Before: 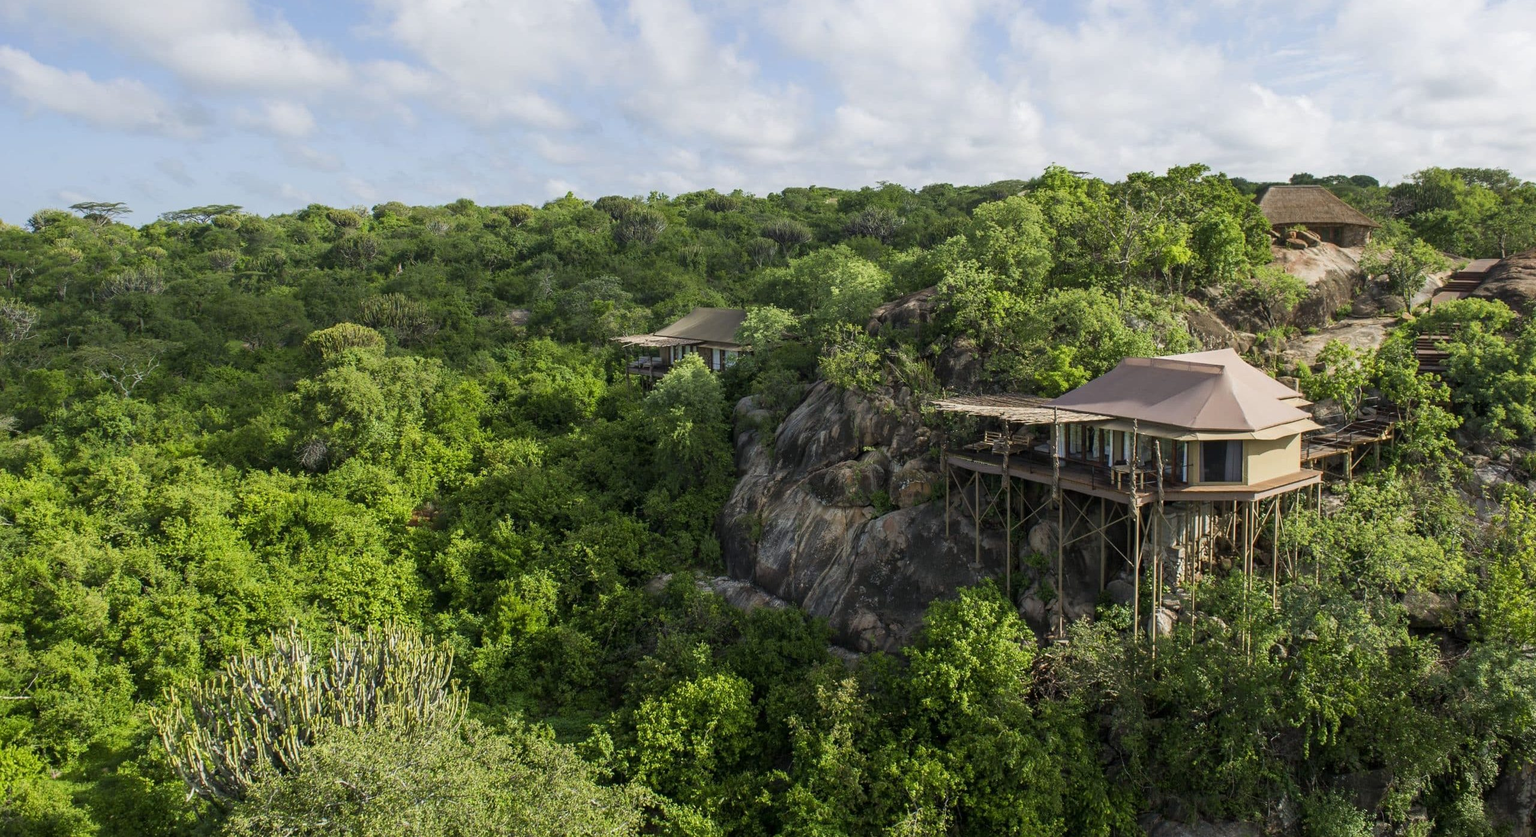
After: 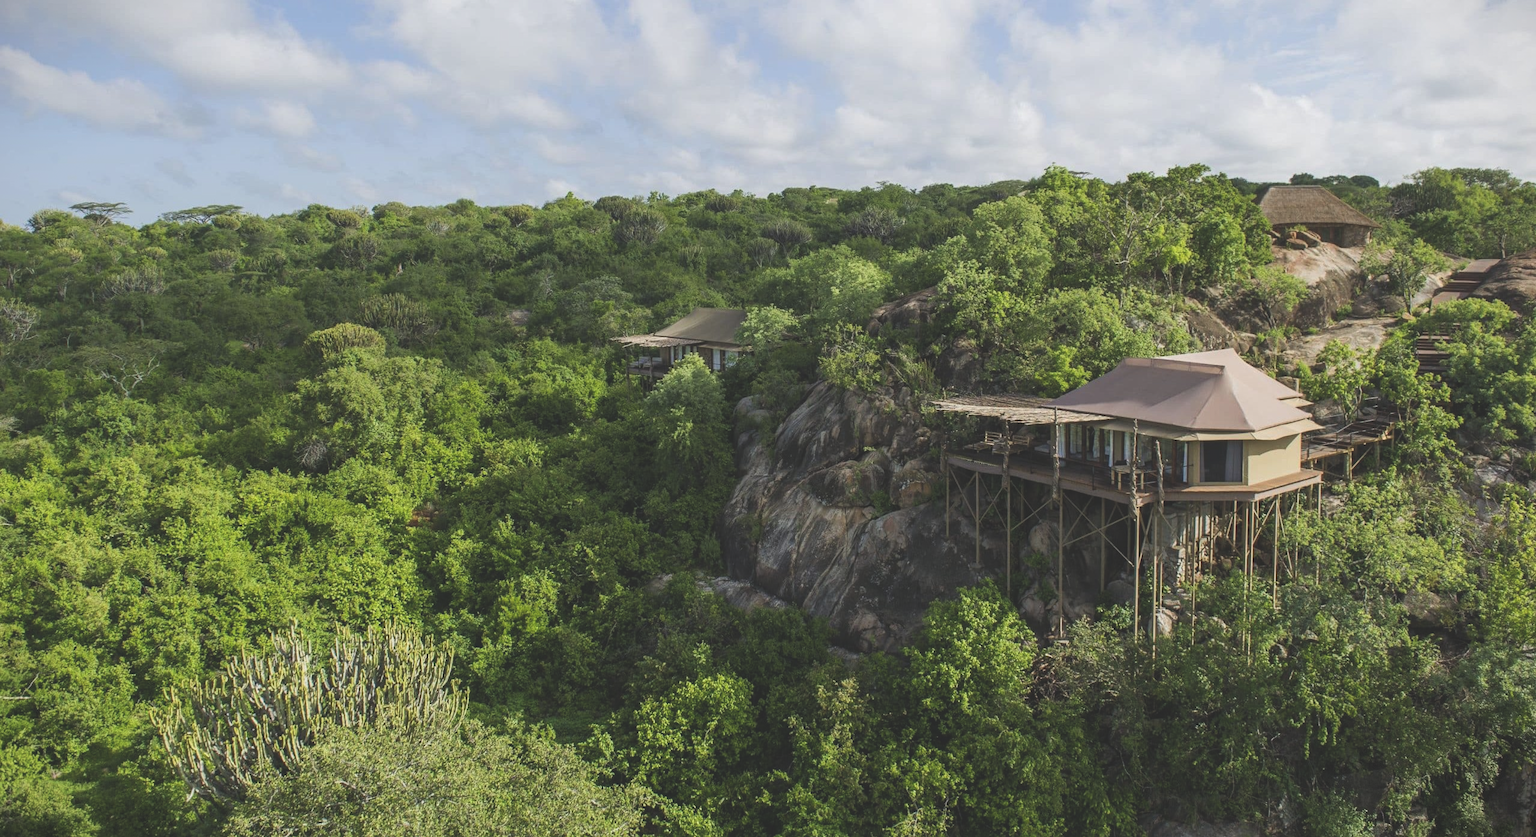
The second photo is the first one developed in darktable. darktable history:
exposure: black level correction -0.025, exposure -0.117 EV, compensate highlight preservation false
vignetting: fall-off start 100%, brightness -0.406, saturation -0.3, width/height ratio 1.324, dithering 8-bit output, unbound false
